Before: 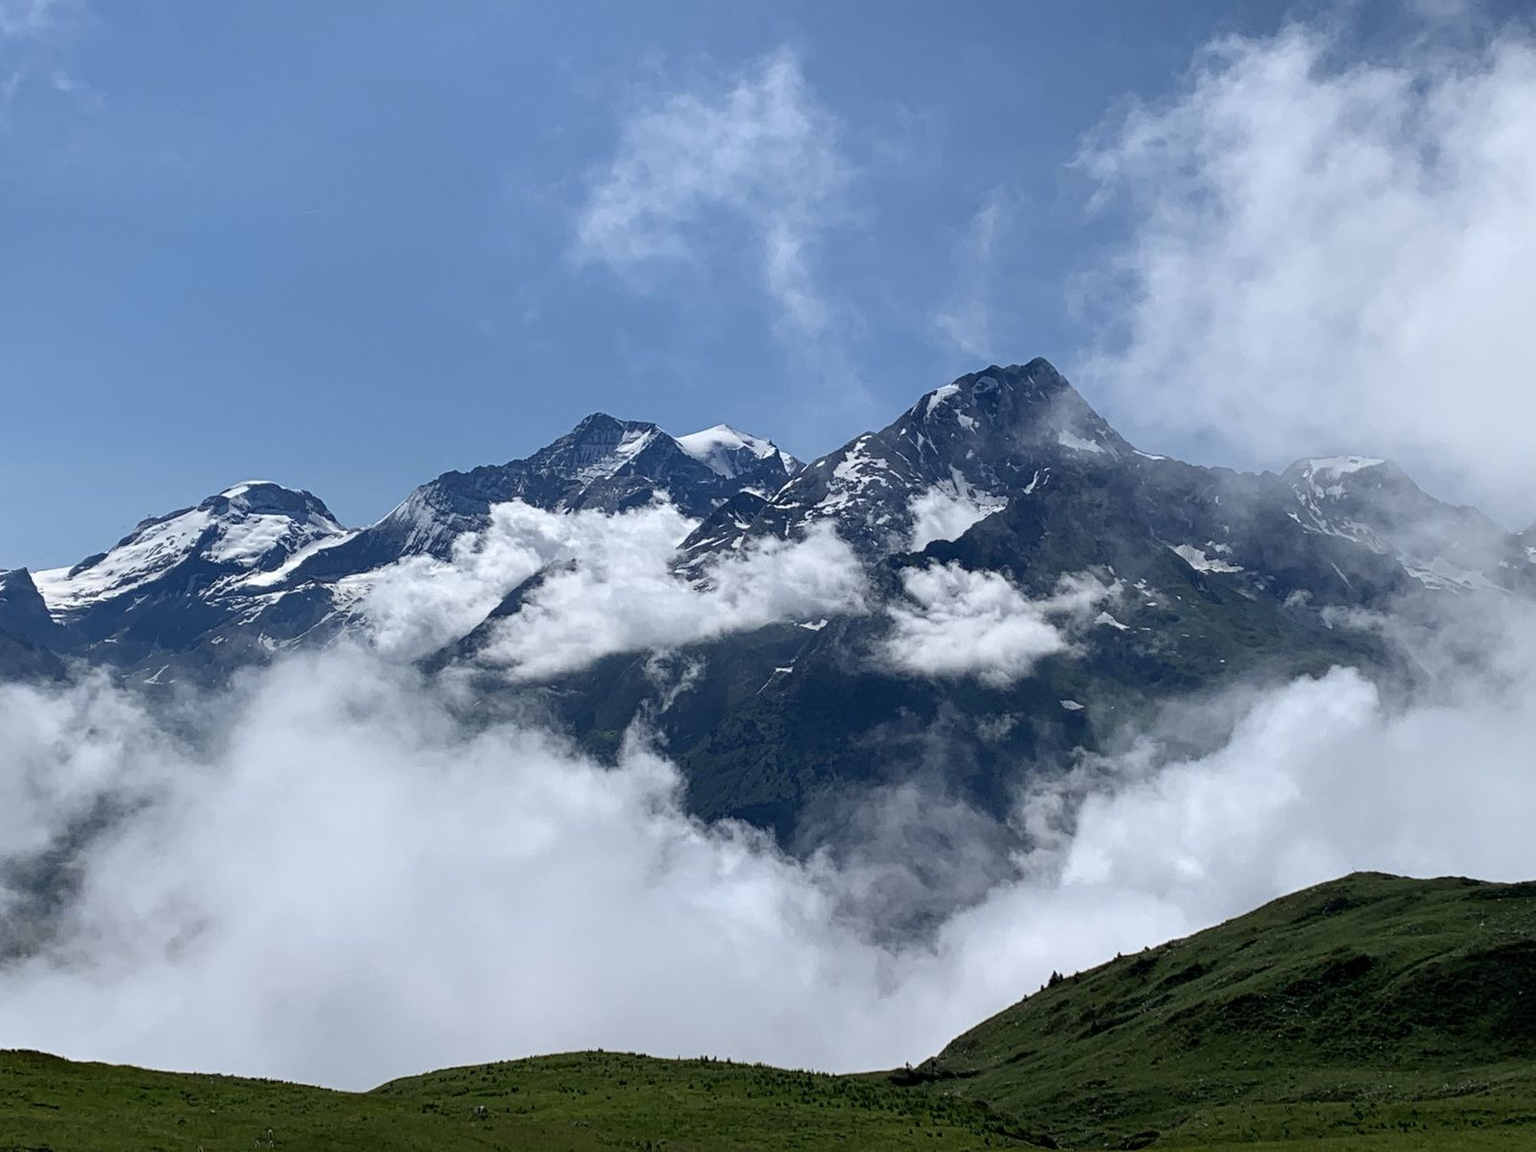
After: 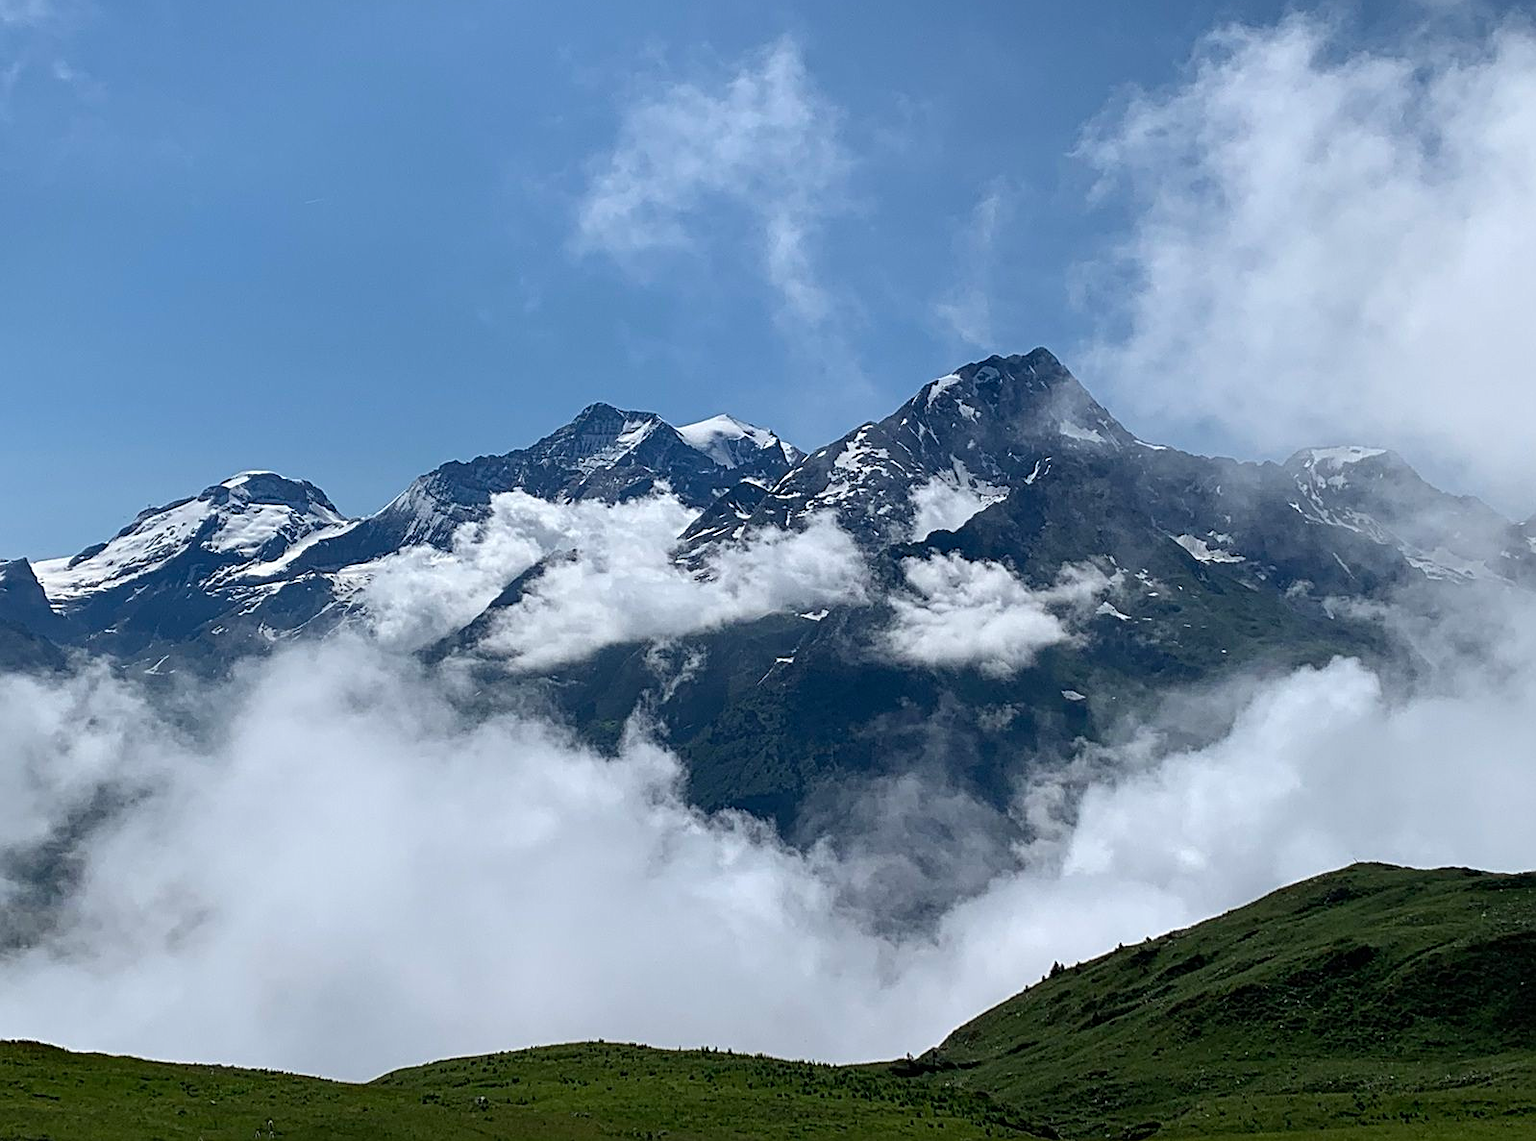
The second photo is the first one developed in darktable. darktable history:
sharpen: on, module defaults
crop: top 0.938%, right 0.064%
